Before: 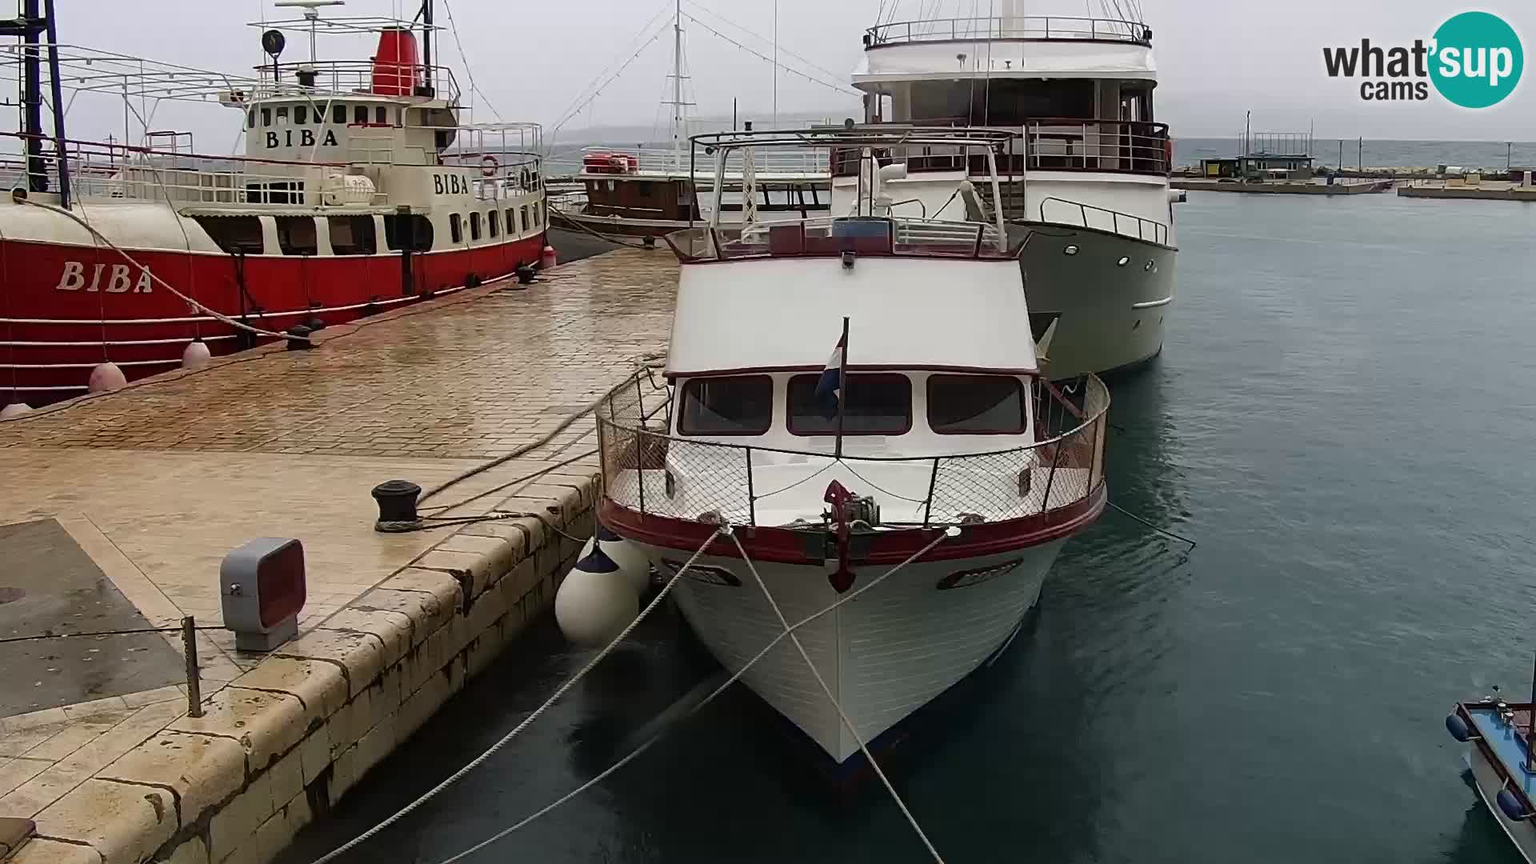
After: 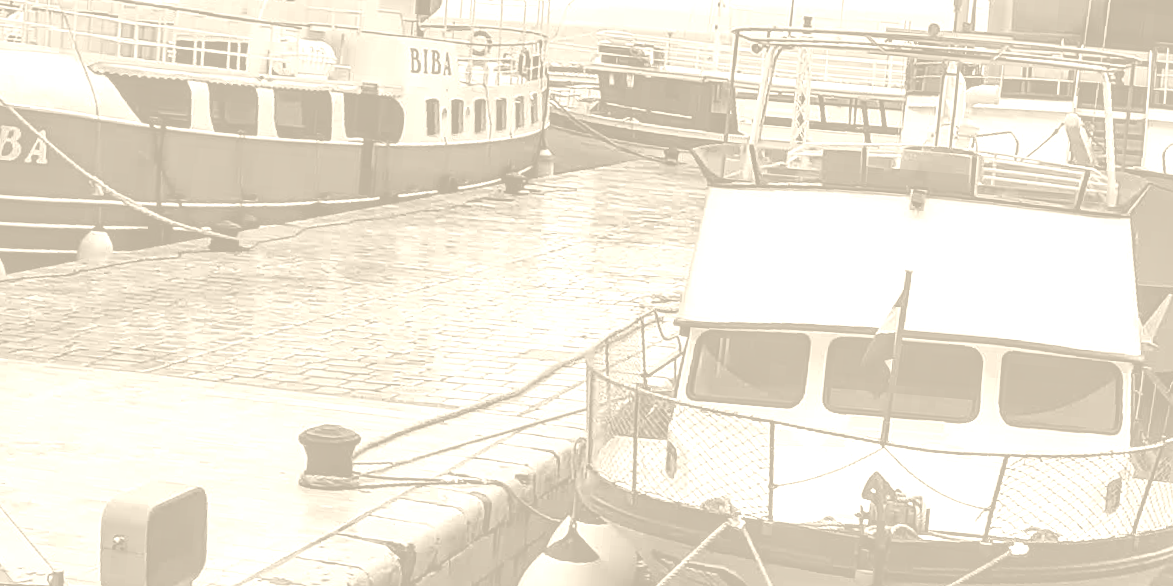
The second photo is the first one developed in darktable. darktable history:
exposure: black level correction -0.028, compensate highlight preservation false
colorize: hue 36°, saturation 71%, lightness 80.79%
white balance: red 0.98, blue 1.034
crop and rotate: angle -4.99°, left 2.122%, top 6.945%, right 27.566%, bottom 30.519%
local contrast: detail 150%
